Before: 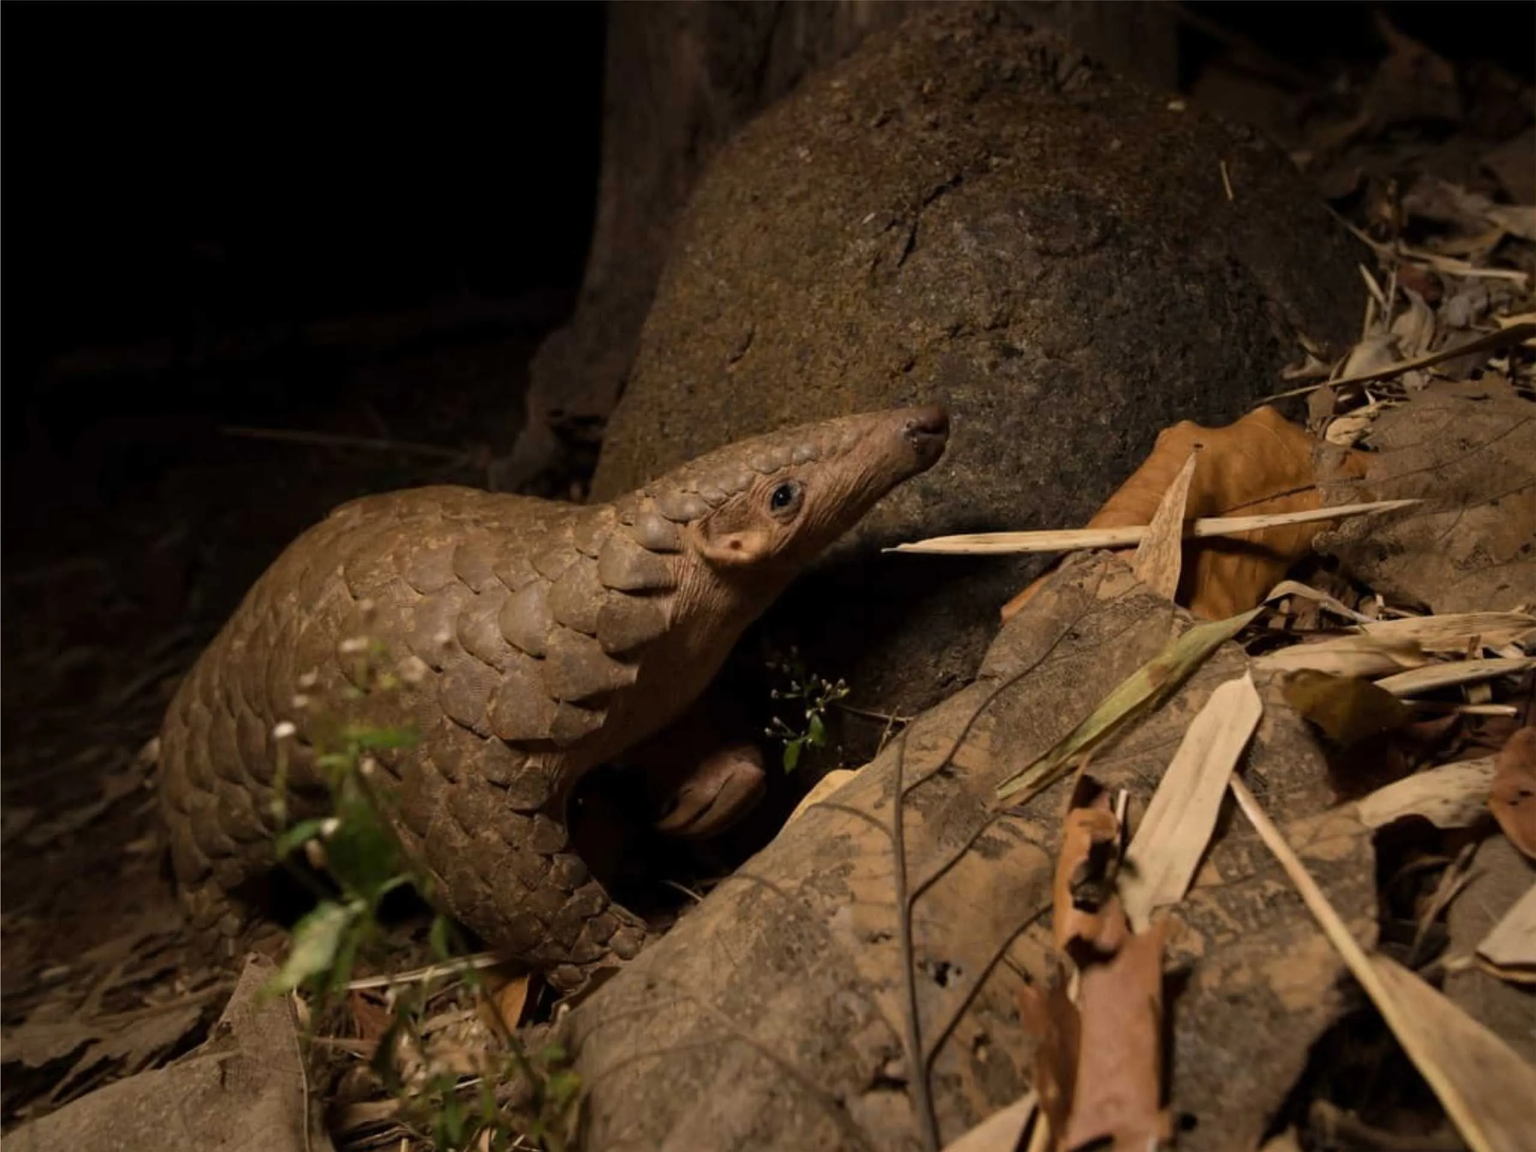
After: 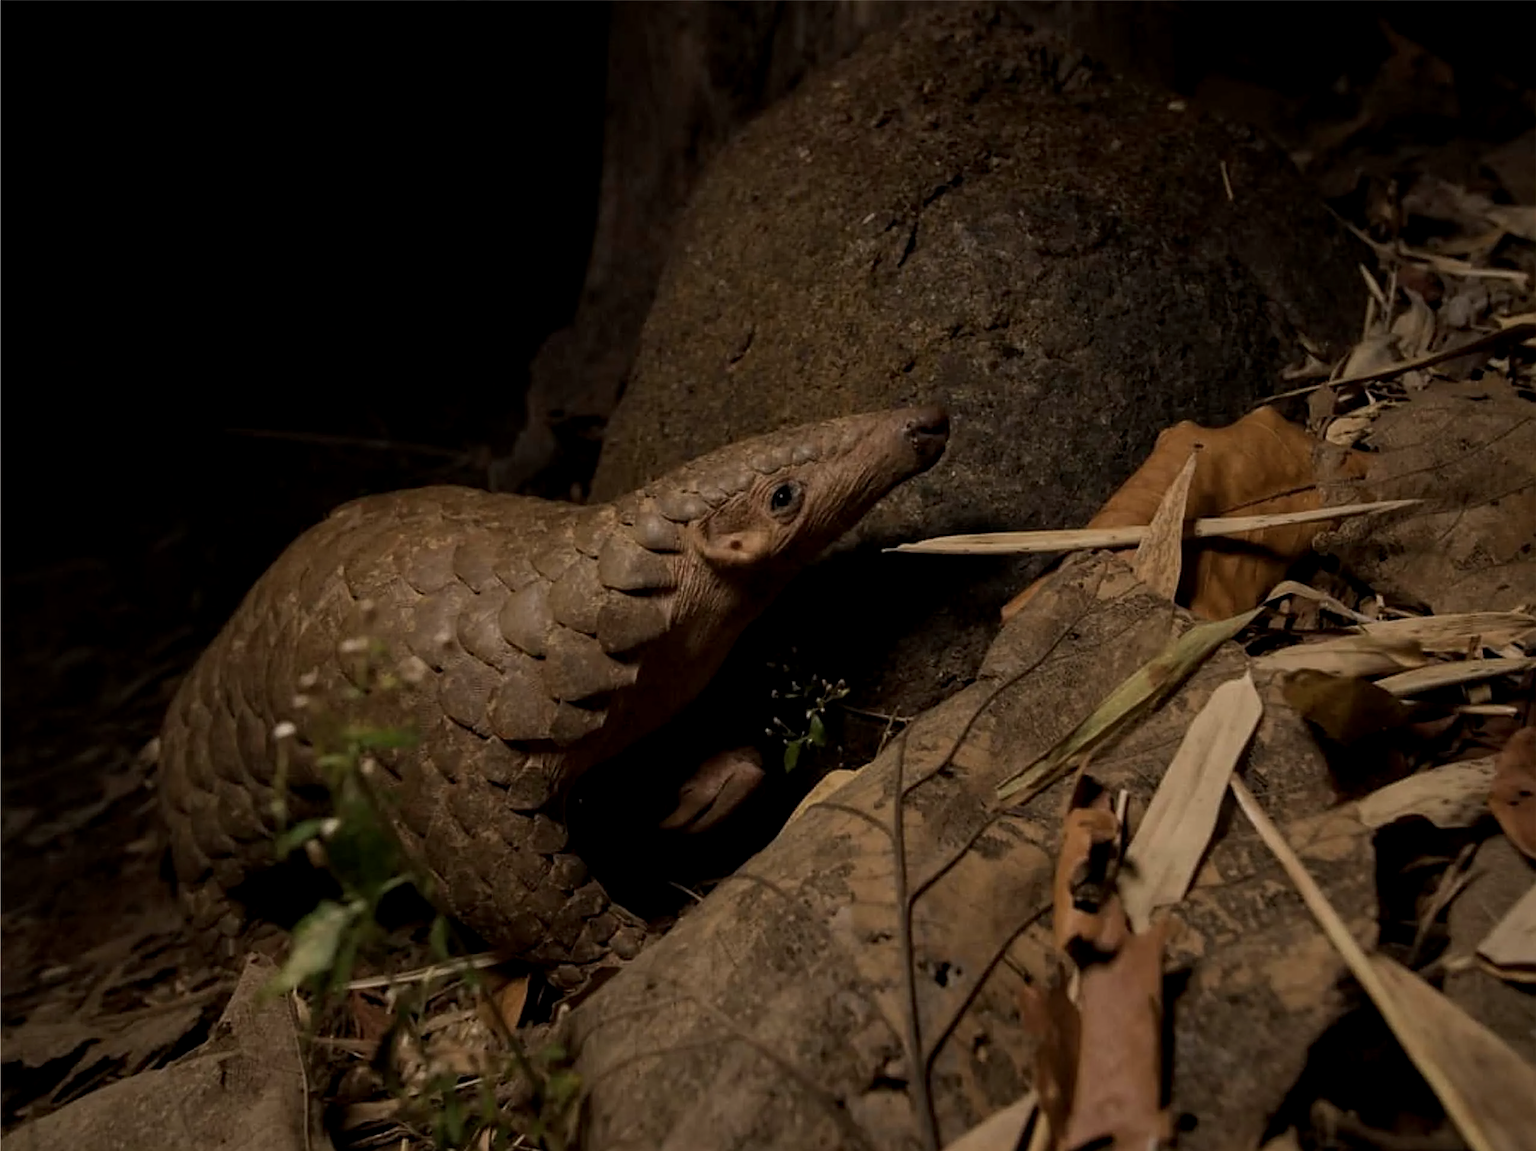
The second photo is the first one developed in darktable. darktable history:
local contrast: on, module defaults
exposure: exposure -0.931 EV, compensate highlight preservation false
sharpen: amount 0.739
